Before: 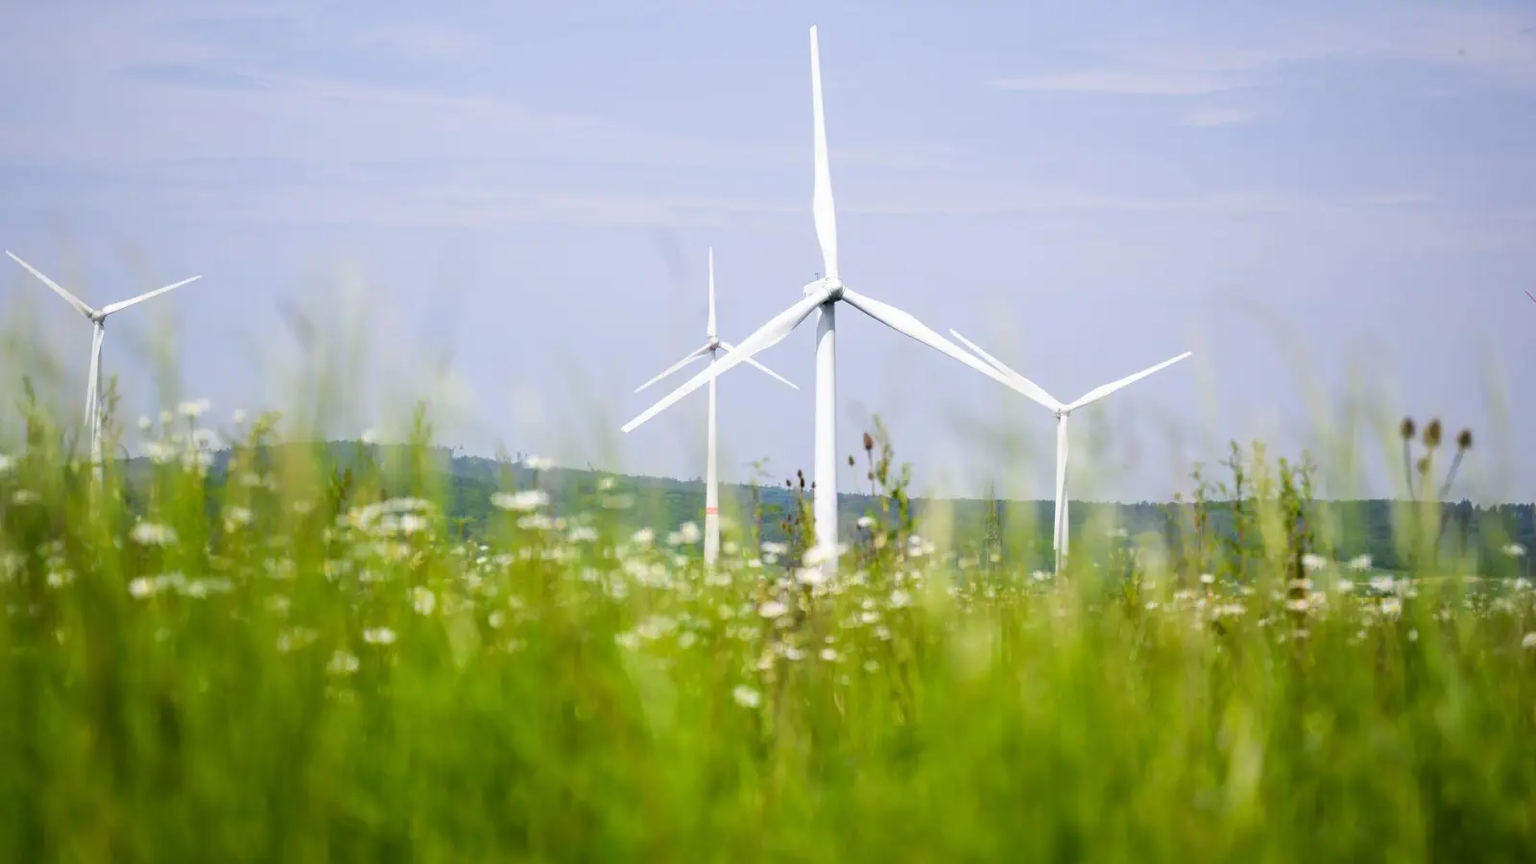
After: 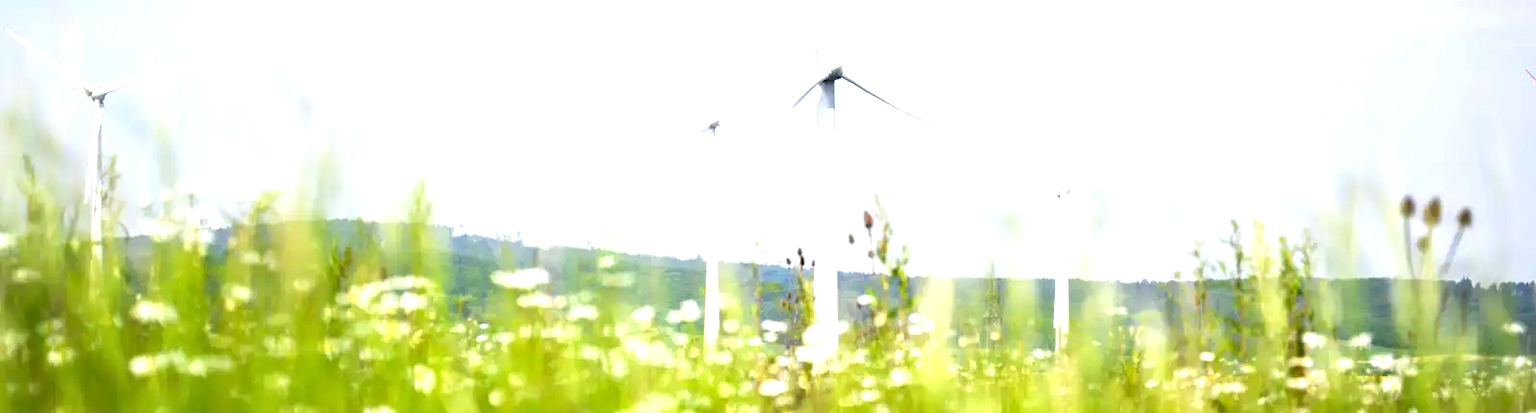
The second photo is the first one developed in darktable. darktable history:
crop and rotate: top 25.745%, bottom 26.263%
local contrast: mode bilateral grid, contrast 19, coarseness 51, detail 120%, midtone range 0.2
exposure: black level correction 0, exposure 1.096 EV, compensate exposure bias true, compensate highlight preservation false
